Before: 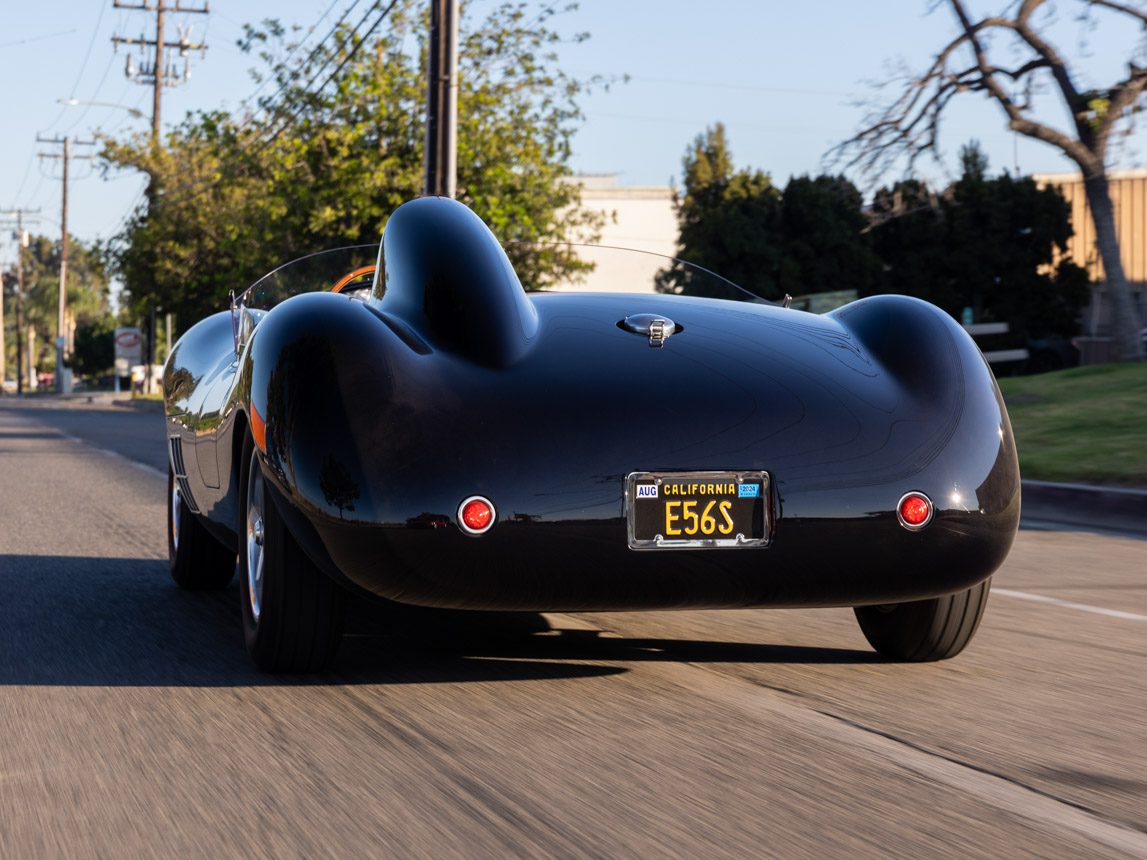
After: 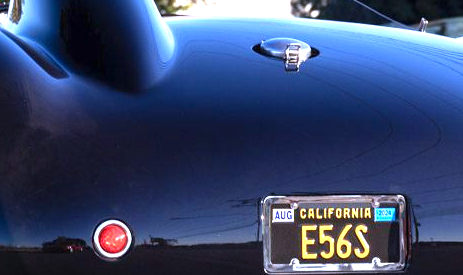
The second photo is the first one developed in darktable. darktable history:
crop: left 31.751%, top 32.172%, right 27.8%, bottom 35.83%
exposure: black level correction 0, exposure 1.2 EV, compensate exposure bias true, compensate highlight preservation false
color calibration: illuminant as shot in camera, x 0.377, y 0.392, temperature 4169.3 K, saturation algorithm version 1 (2020)
